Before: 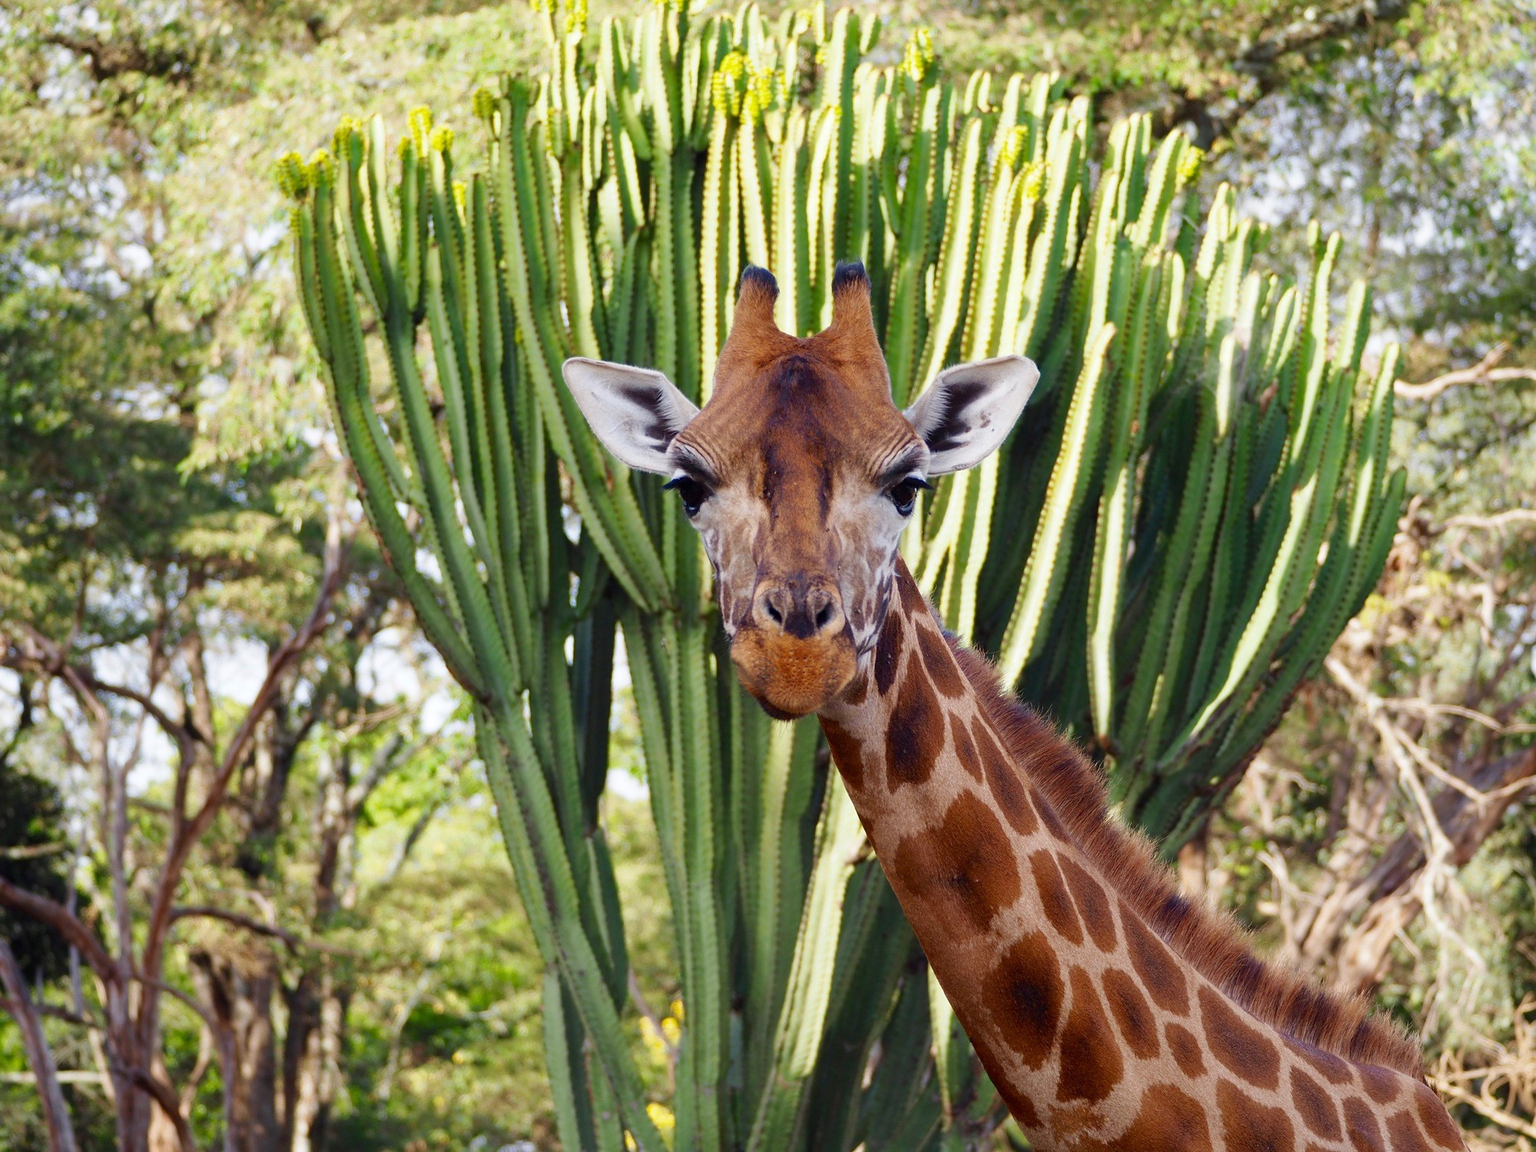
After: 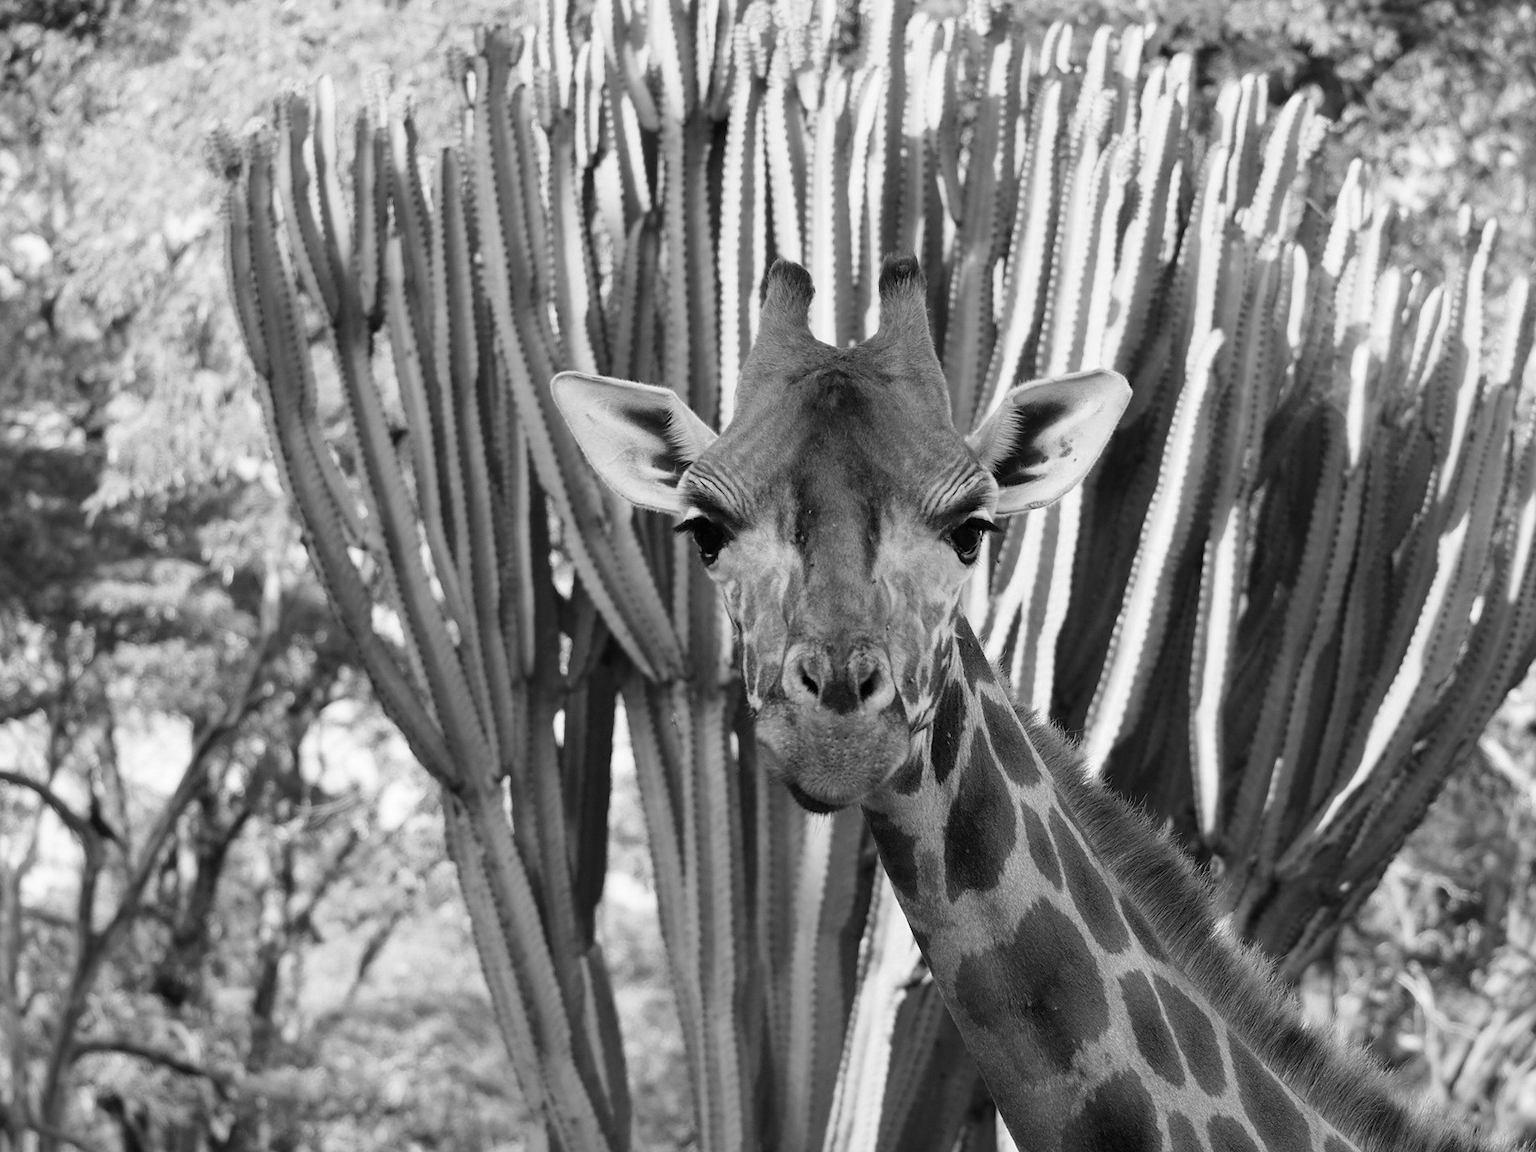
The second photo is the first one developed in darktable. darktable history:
monochrome: on, module defaults
crop and rotate: left 7.196%, top 4.574%, right 10.605%, bottom 13.178%
color balance rgb: linear chroma grading › global chroma 15%, perceptual saturation grading › global saturation 30%
